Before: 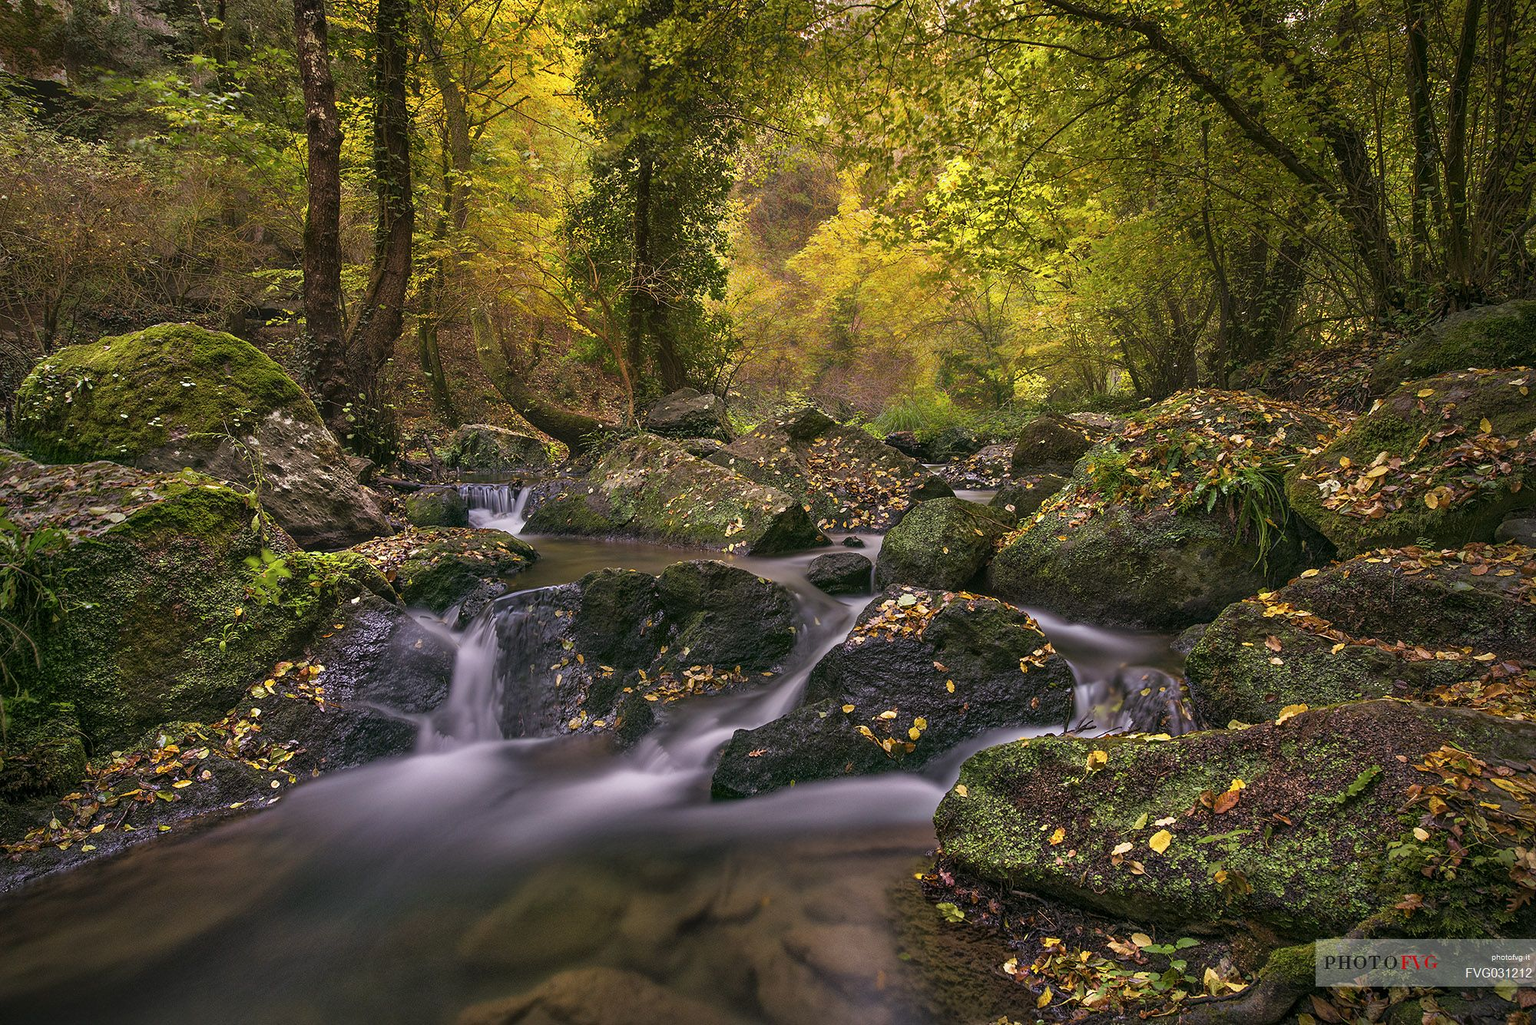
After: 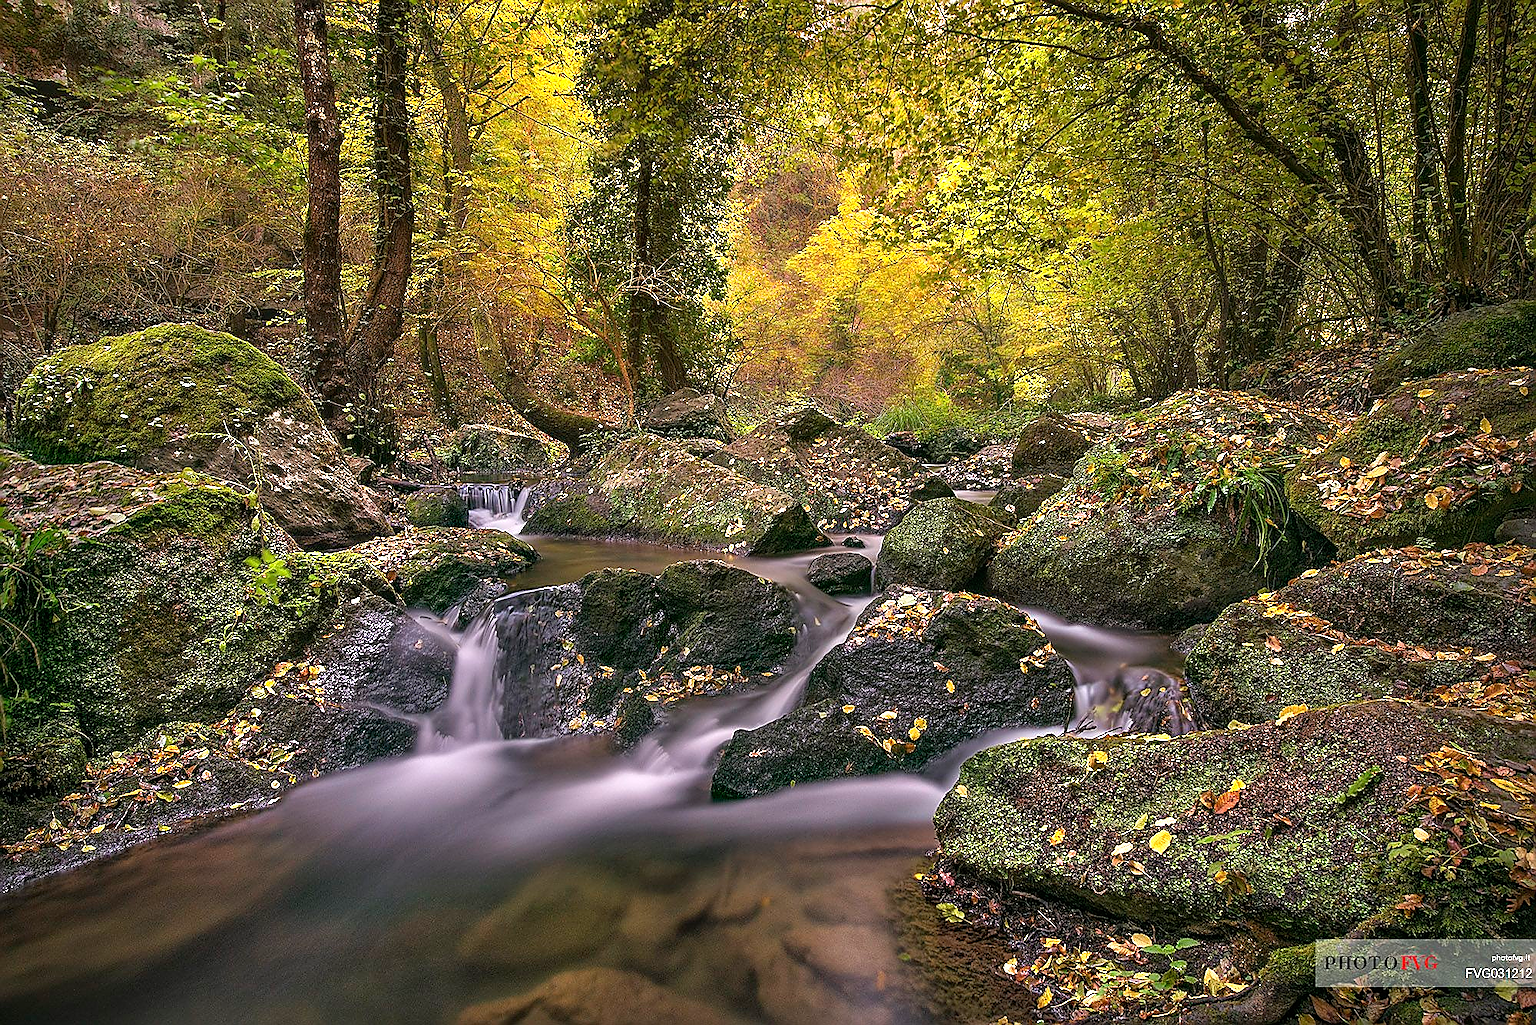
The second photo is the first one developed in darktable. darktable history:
sharpen: radius 1.4, amount 1.25, threshold 0.7
exposure: black level correction 0, exposure 0.5 EV, compensate highlight preservation false
